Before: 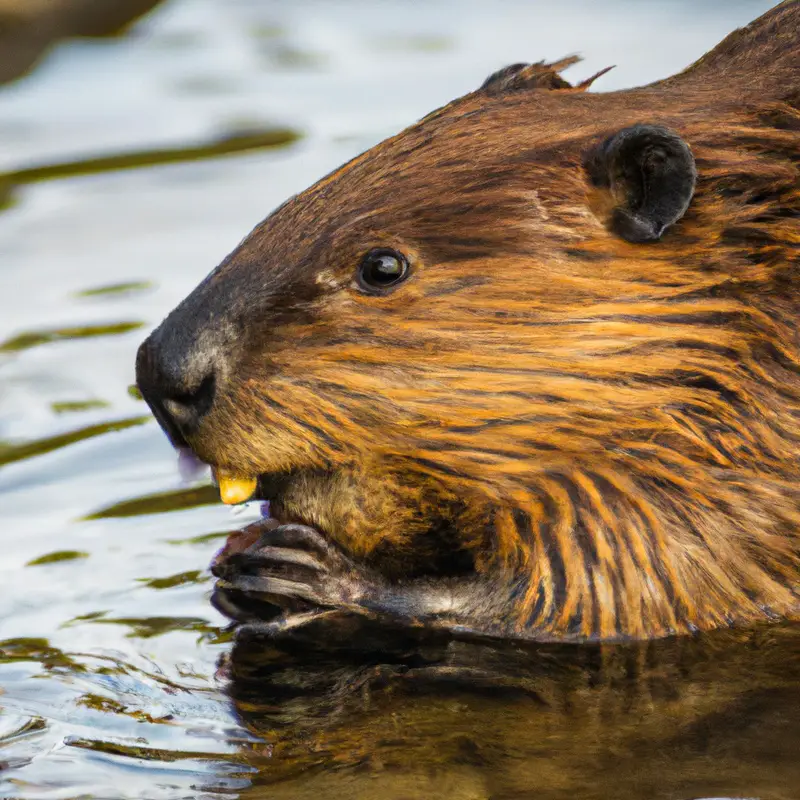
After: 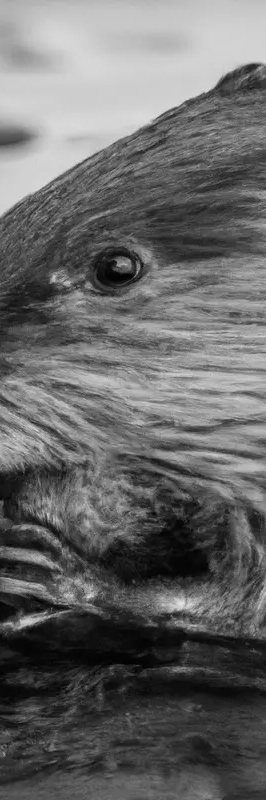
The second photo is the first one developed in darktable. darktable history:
crop: left 33.36%, right 33.36%
monochrome: a 73.58, b 64.21
contrast brightness saturation: brightness -0.02, saturation 0.35
